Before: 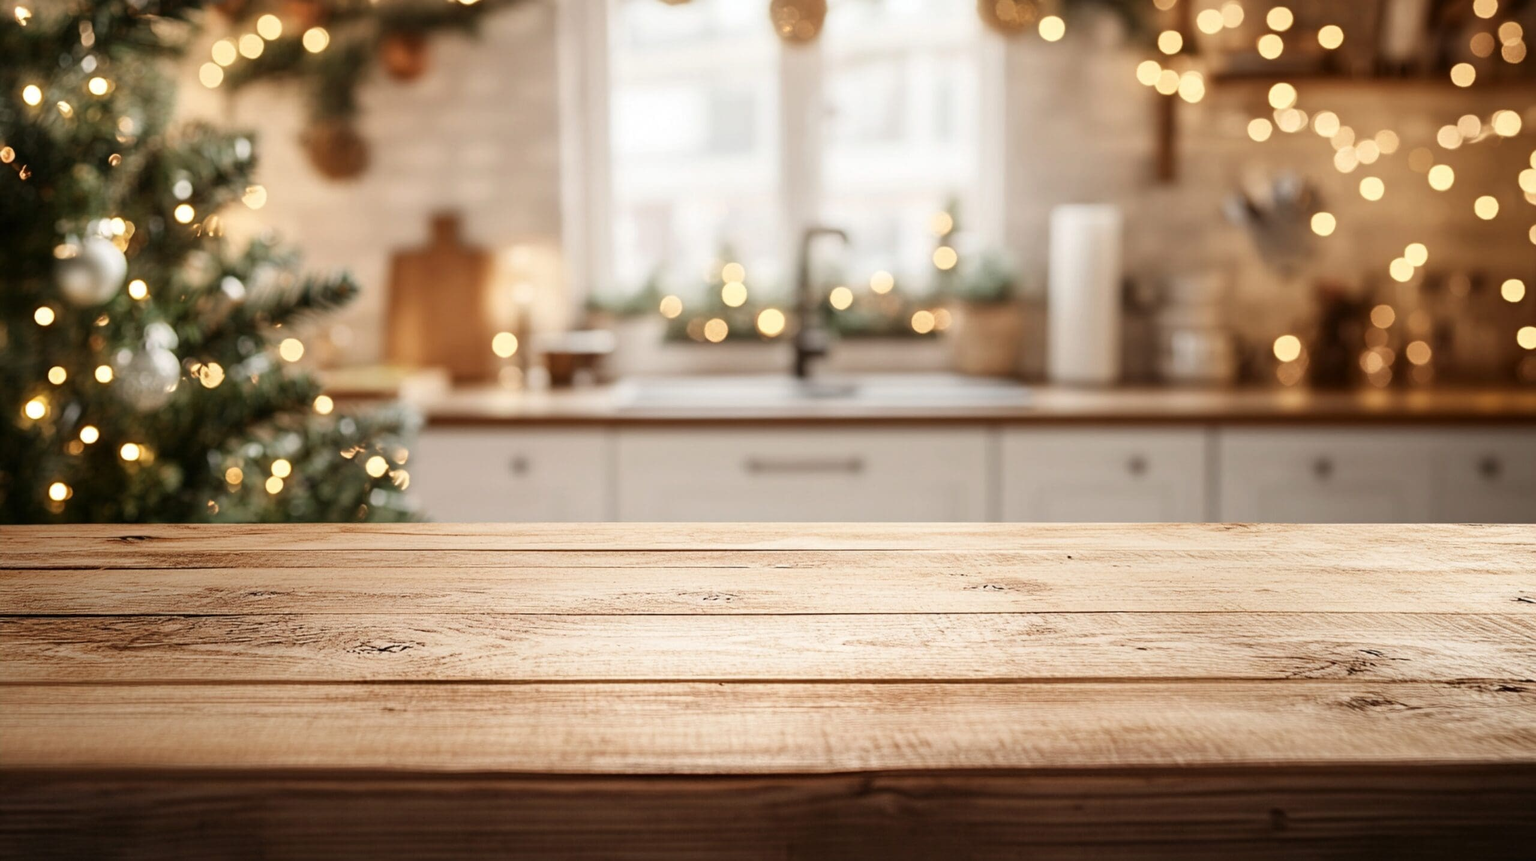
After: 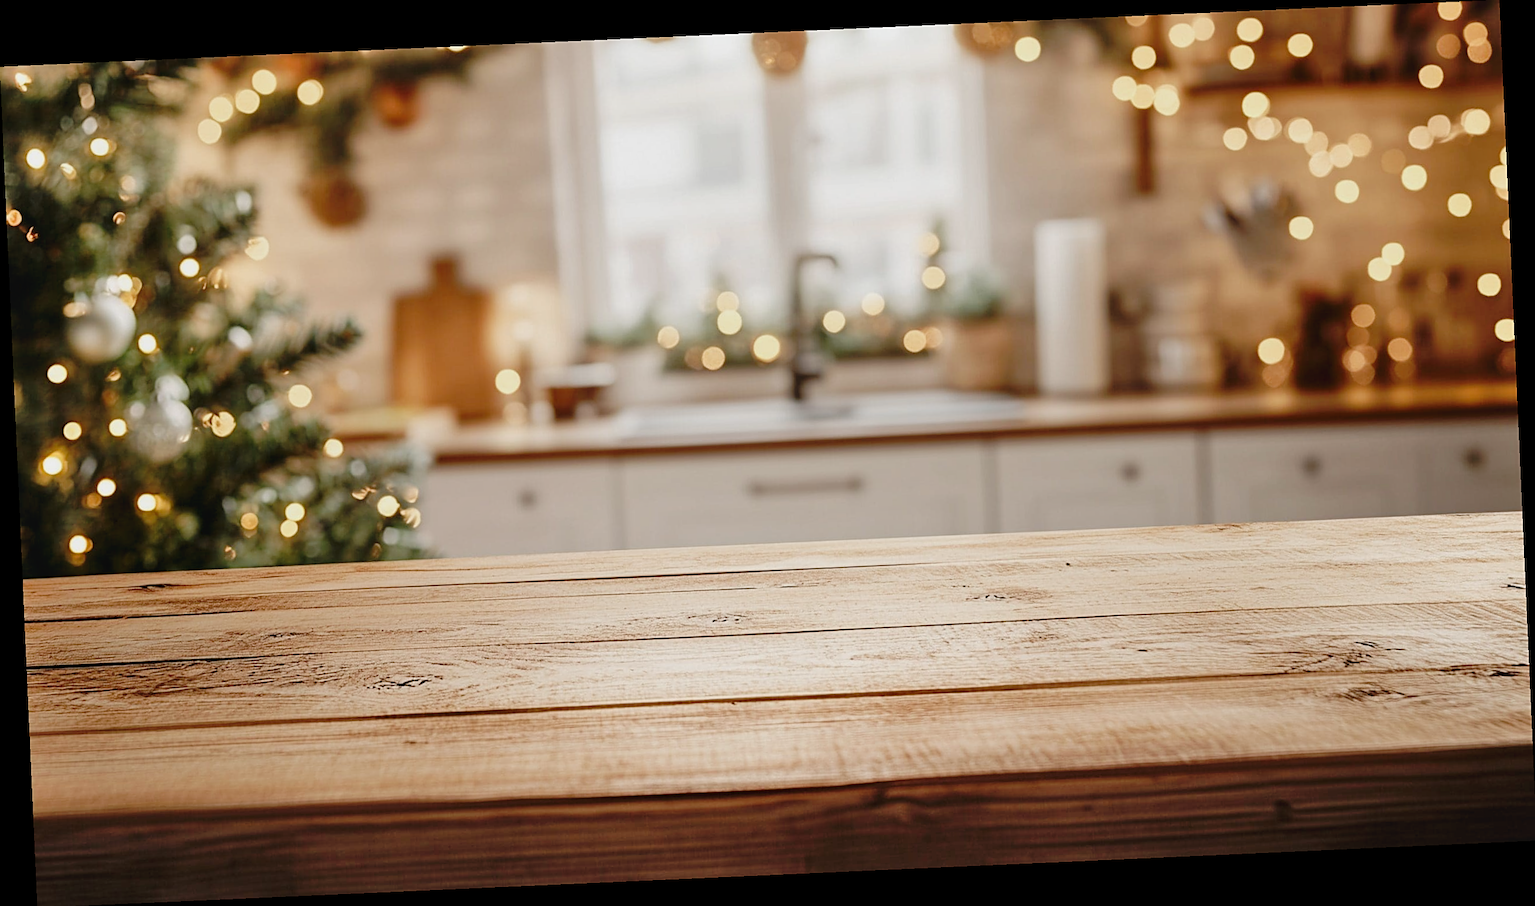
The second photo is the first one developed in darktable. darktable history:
tone curve: curves: ch0 [(0, 0) (0.003, 0.031) (0.011, 0.031) (0.025, 0.03) (0.044, 0.035) (0.069, 0.054) (0.1, 0.081) (0.136, 0.11) (0.177, 0.147) (0.224, 0.209) (0.277, 0.283) (0.335, 0.369) (0.399, 0.44) (0.468, 0.517) (0.543, 0.601) (0.623, 0.684) (0.709, 0.766) (0.801, 0.846) (0.898, 0.927) (1, 1)], preserve colors none
rotate and perspective: rotation -2.56°, automatic cropping off
sharpen: on, module defaults
shadows and highlights: shadows 29.32, highlights -29.32, low approximation 0.01, soften with gaussian
tone equalizer: -8 EV 0.25 EV, -7 EV 0.417 EV, -6 EV 0.417 EV, -5 EV 0.25 EV, -3 EV -0.25 EV, -2 EV -0.417 EV, -1 EV -0.417 EV, +0 EV -0.25 EV, edges refinement/feathering 500, mask exposure compensation -1.57 EV, preserve details guided filter
